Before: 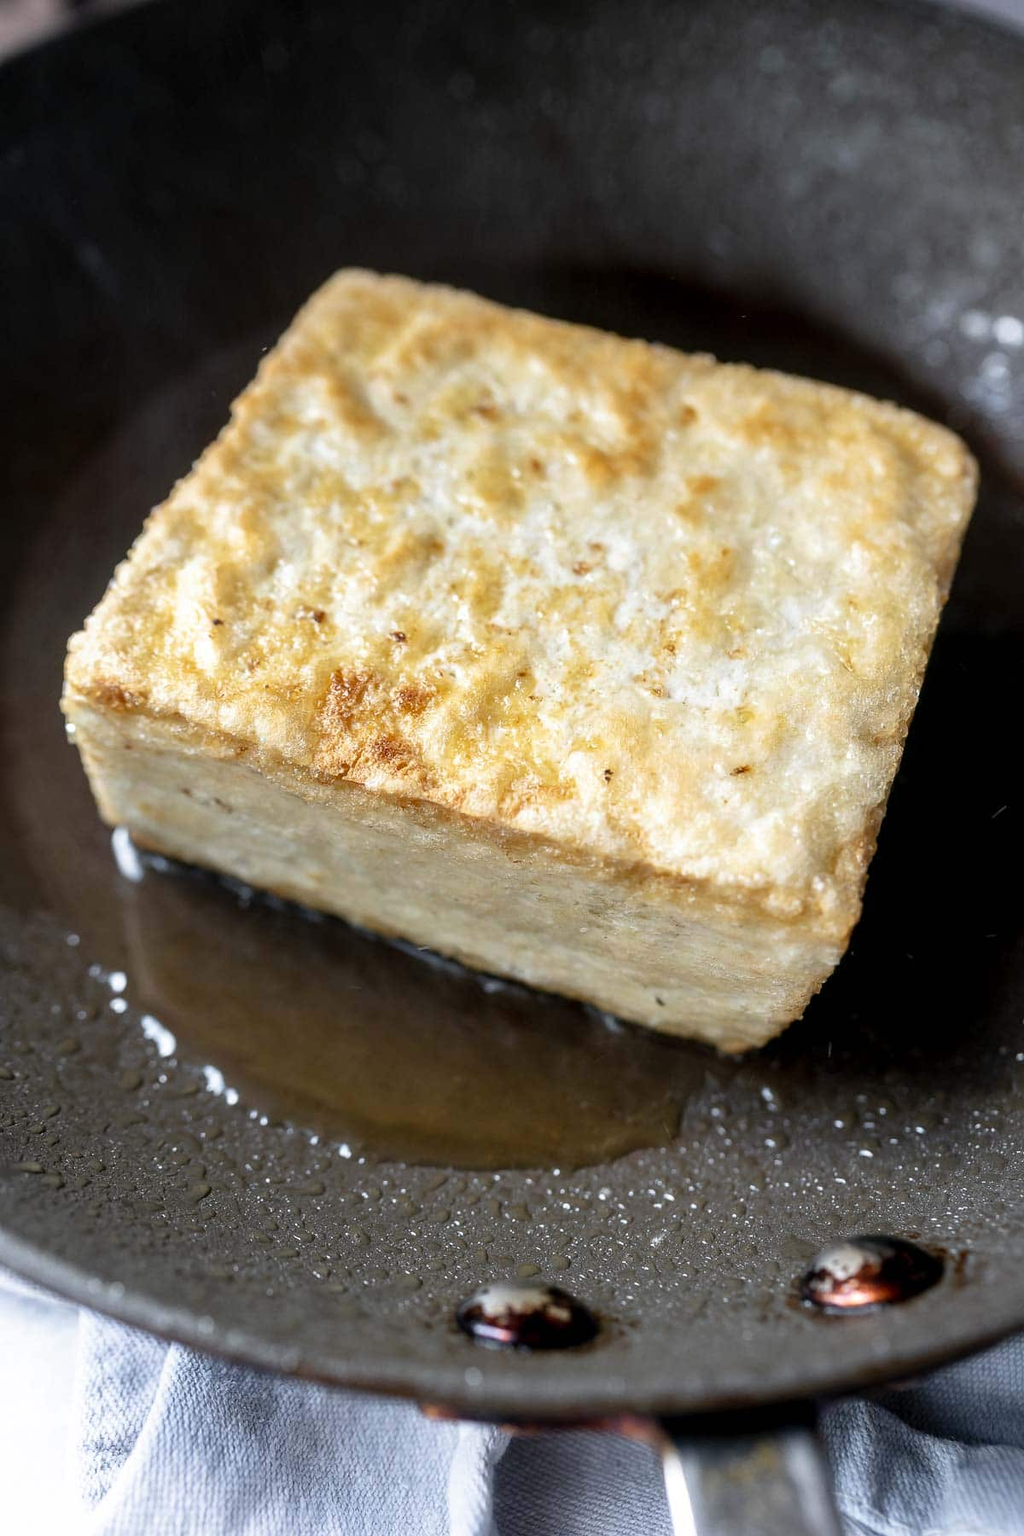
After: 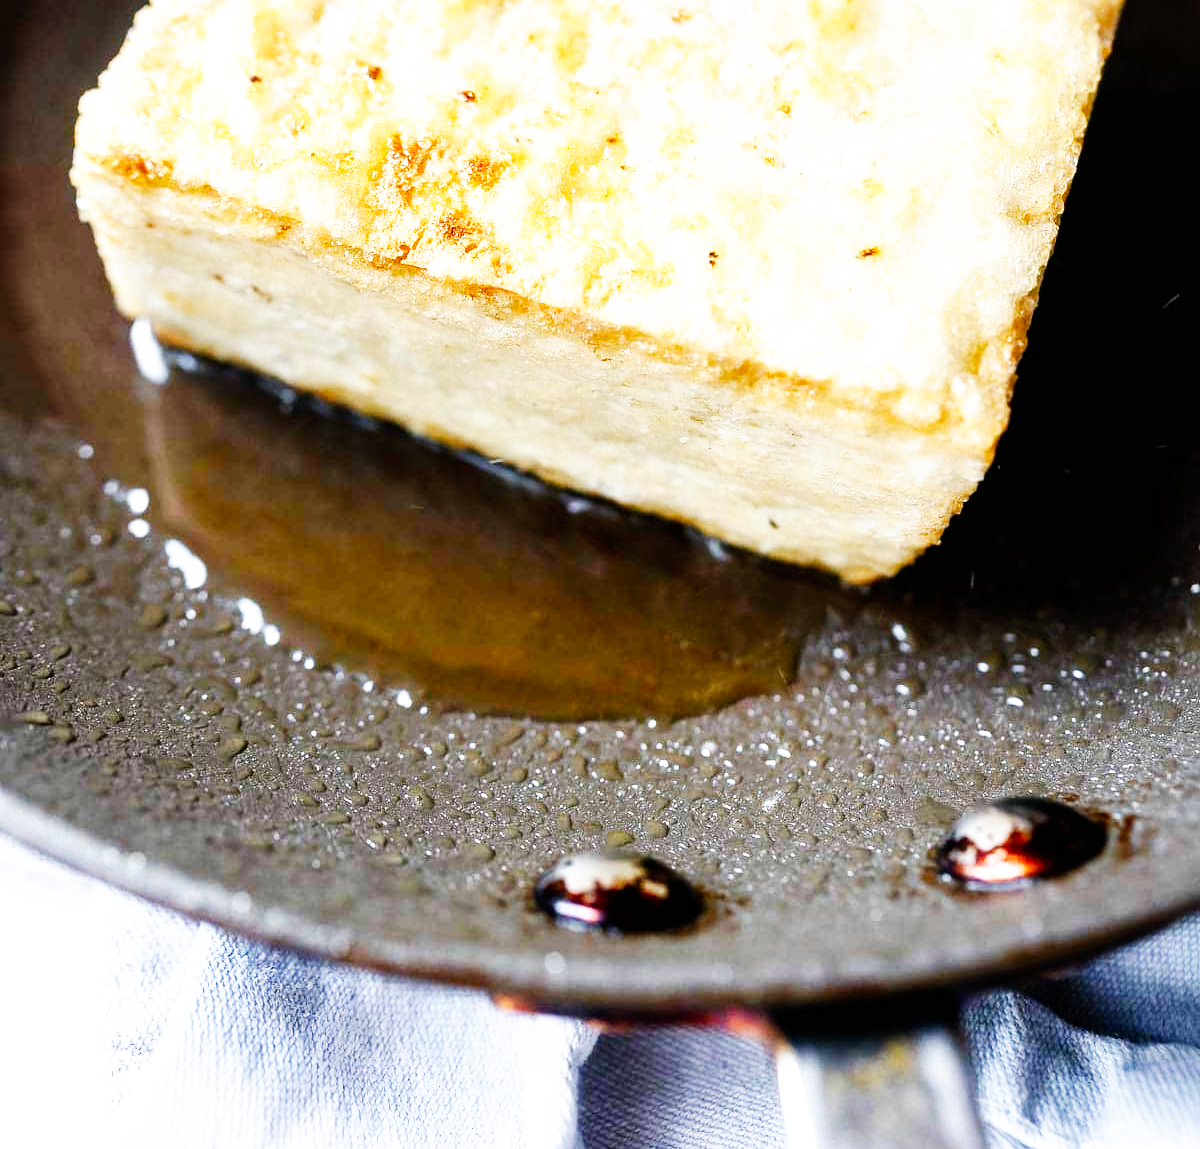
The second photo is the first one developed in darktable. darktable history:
crop and rotate: top 36.134%
color balance rgb: highlights gain › chroma 0.213%, highlights gain › hue 332.85°, perceptual saturation grading › global saturation 20%, perceptual saturation grading › highlights -24.715%, perceptual saturation grading › shadows 24.727%
exposure: exposure 0.128 EV, compensate exposure bias true, compensate highlight preservation false
base curve: curves: ch0 [(0, 0) (0.007, 0.004) (0.027, 0.03) (0.046, 0.07) (0.207, 0.54) (0.442, 0.872) (0.673, 0.972) (1, 1)], preserve colors none
